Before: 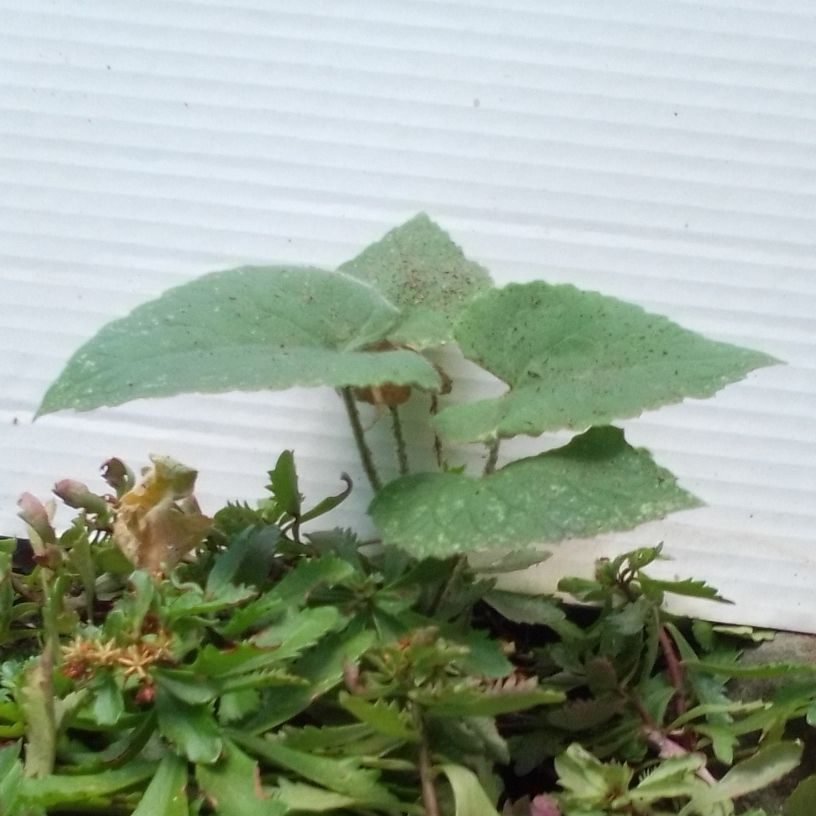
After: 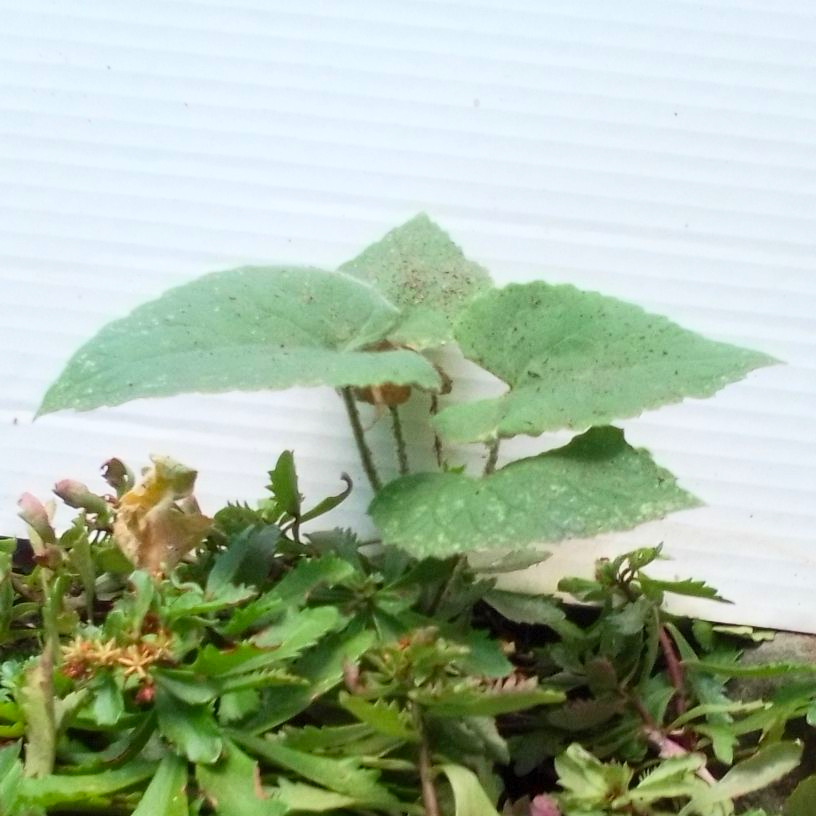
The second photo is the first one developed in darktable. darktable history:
exposure: black level correction 0.001, compensate exposure bias true, compensate highlight preservation false
contrast brightness saturation: contrast 0.199, brightness 0.156, saturation 0.228
